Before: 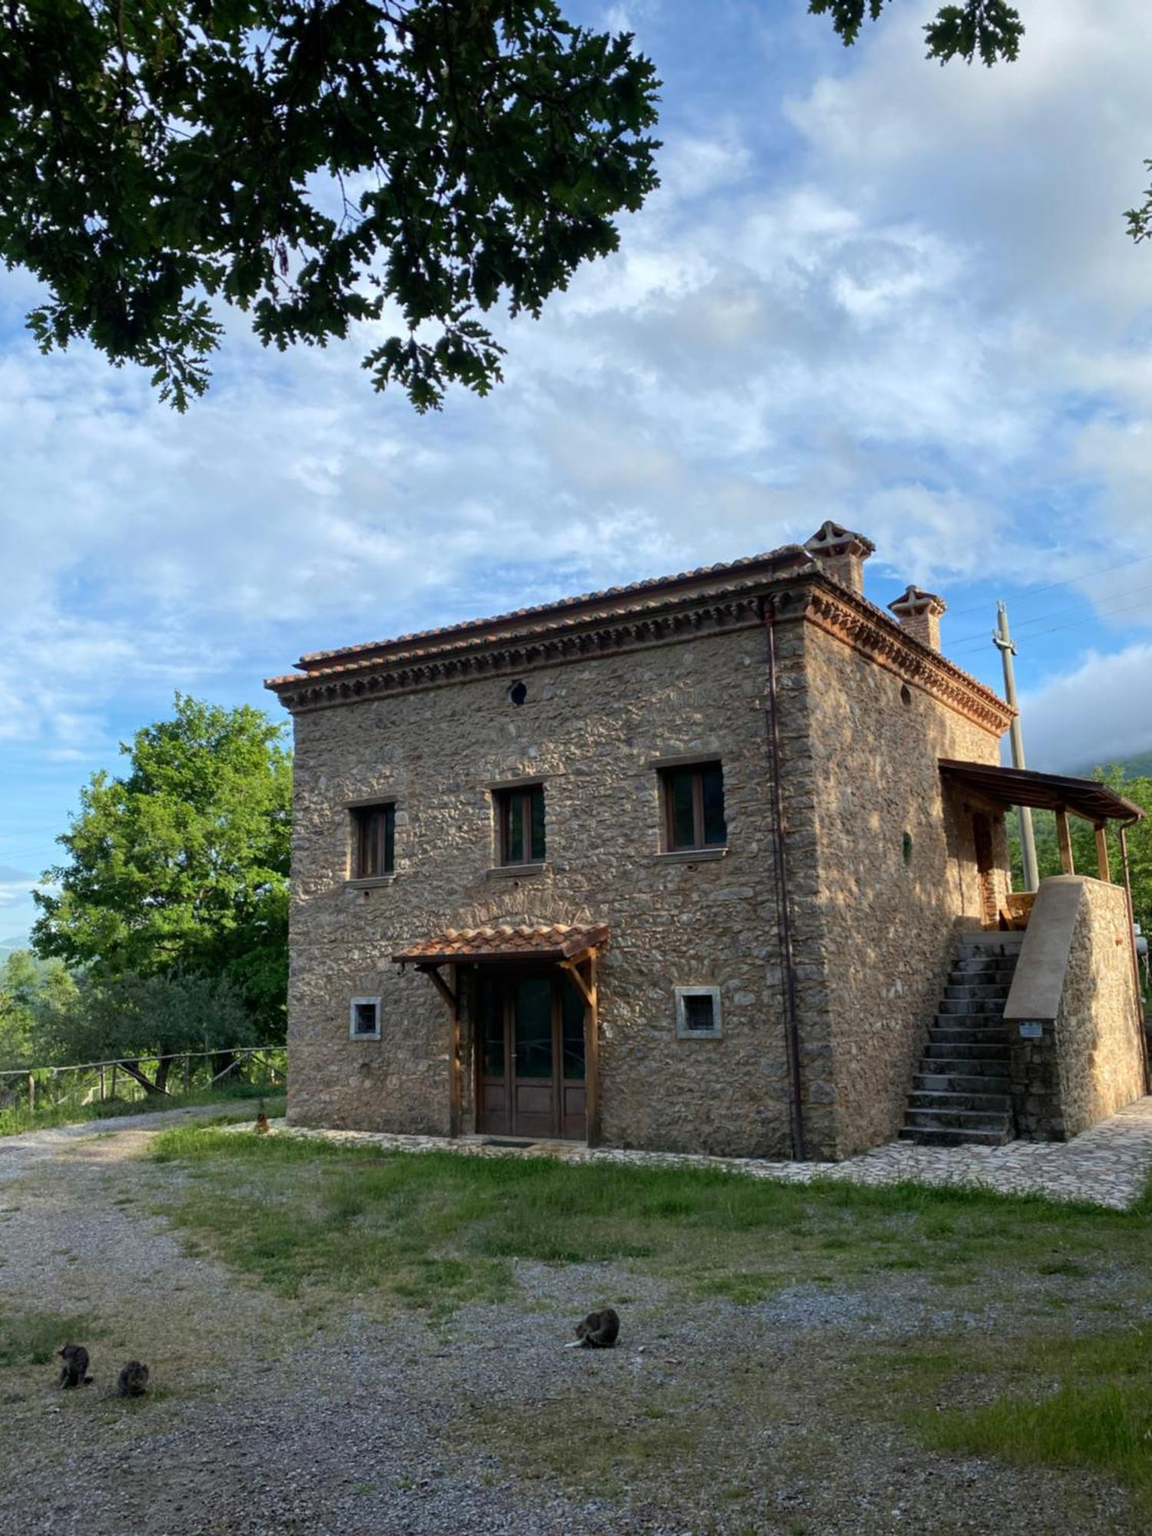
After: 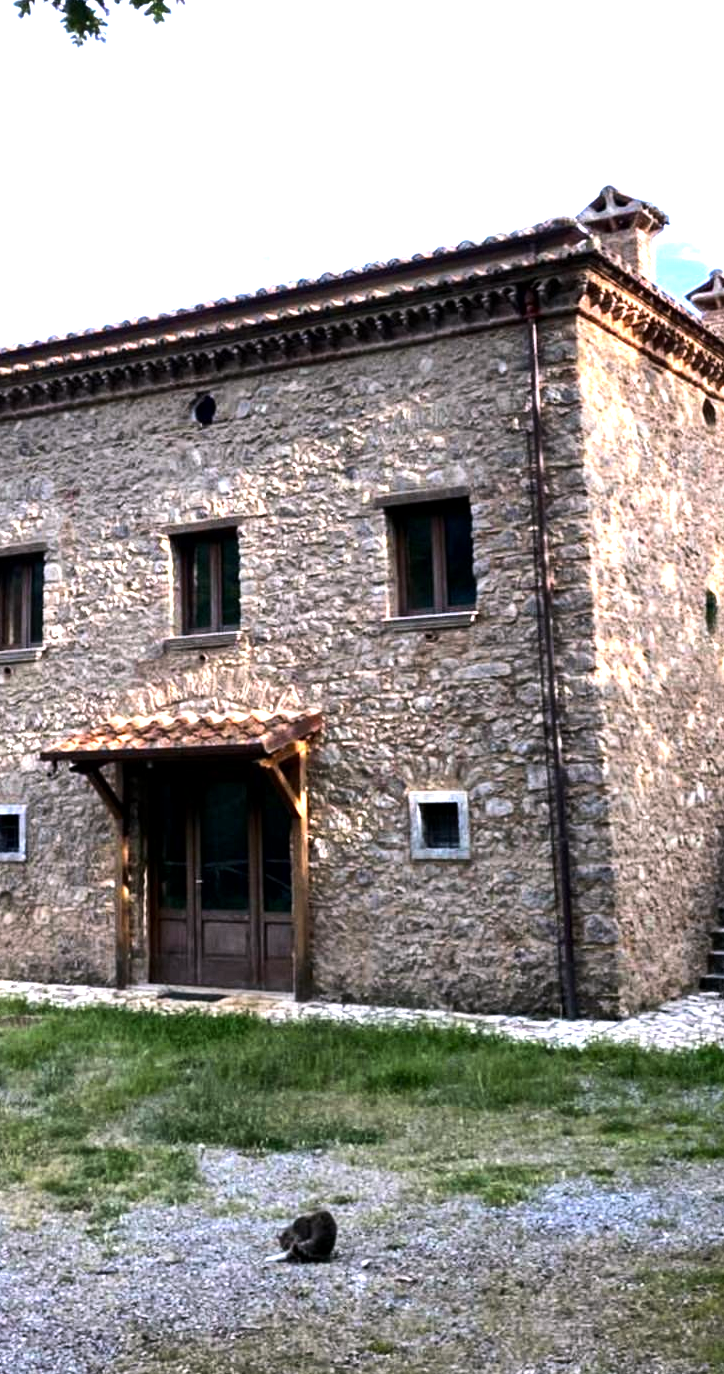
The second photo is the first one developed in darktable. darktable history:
exposure: black level correction 0.001, exposure 0.955 EV, compensate exposure bias true, compensate highlight preservation false
white balance: red 1.05, blue 1.072
tone equalizer: -8 EV -1.08 EV, -7 EV -1.01 EV, -6 EV -0.867 EV, -5 EV -0.578 EV, -3 EV 0.578 EV, -2 EV 0.867 EV, -1 EV 1.01 EV, +0 EV 1.08 EV, edges refinement/feathering 500, mask exposure compensation -1.57 EV, preserve details no
crop: left 31.379%, top 24.658%, right 20.326%, bottom 6.628%
local contrast: mode bilateral grid, contrast 20, coarseness 50, detail 120%, midtone range 0.2
